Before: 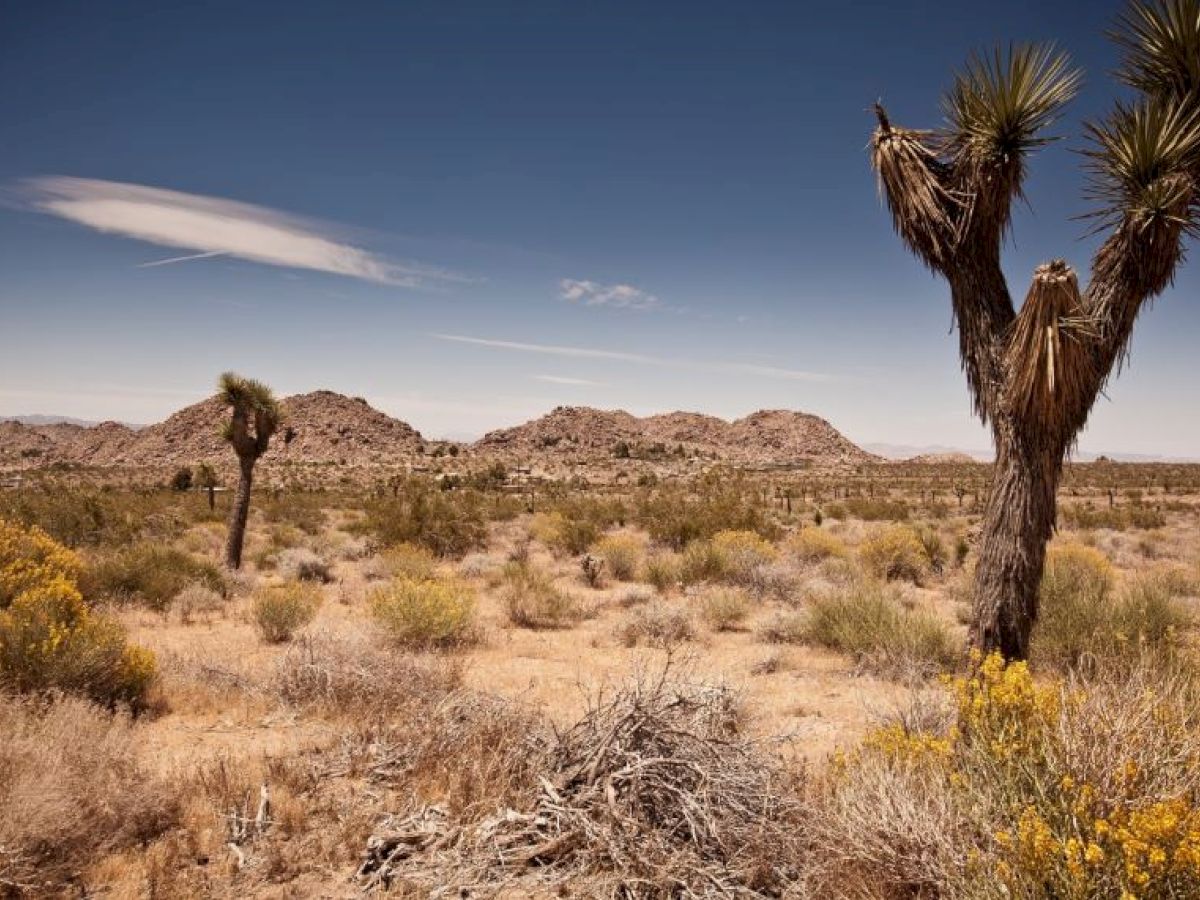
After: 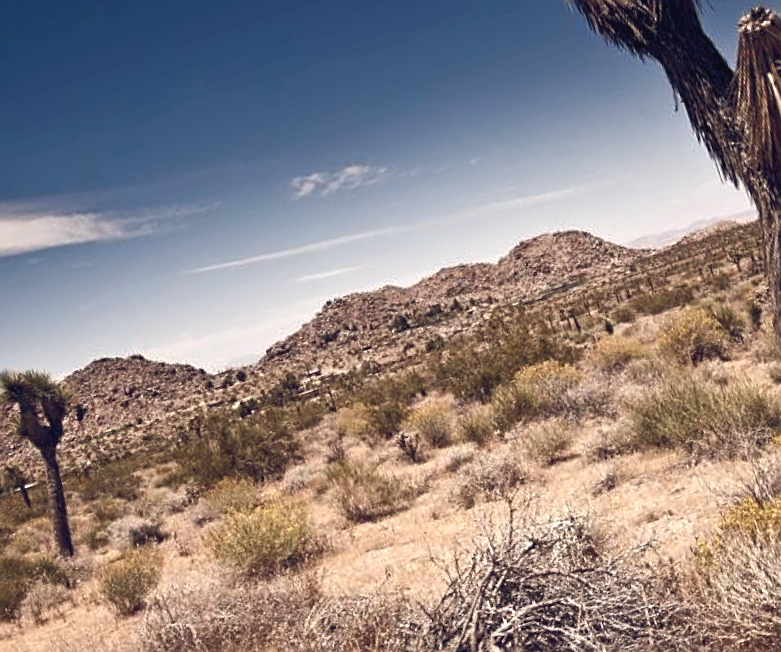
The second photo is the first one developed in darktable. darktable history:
contrast brightness saturation: contrast -0.083, brightness -0.039, saturation -0.108
sharpen: on, module defaults
crop and rotate: angle 18.1°, left 6.828%, right 4.3%, bottom 1.063%
color balance rgb: shadows lift › chroma 5.593%, shadows lift › hue 240.14°, global offset › chroma 0.244%, global offset › hue 257.85°, perceptual saturation grading › global saturation 0.789%, perceptual saturation grading › highlights -32.542%, perceptual saturation grading › mid-tones 5.724%, perceptual saturation grading › shadows 18.625%, perceptual brilliance grading › global brilliance 15.205%, perceptual brilliance grading › shadows -35.651%, global vibrance 20%
